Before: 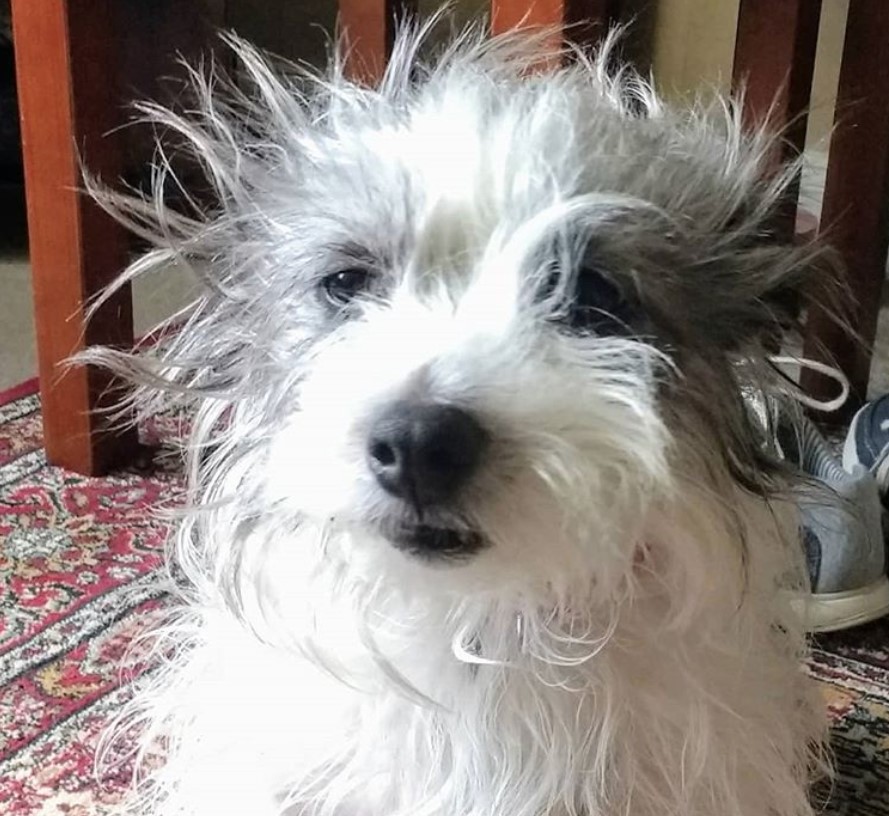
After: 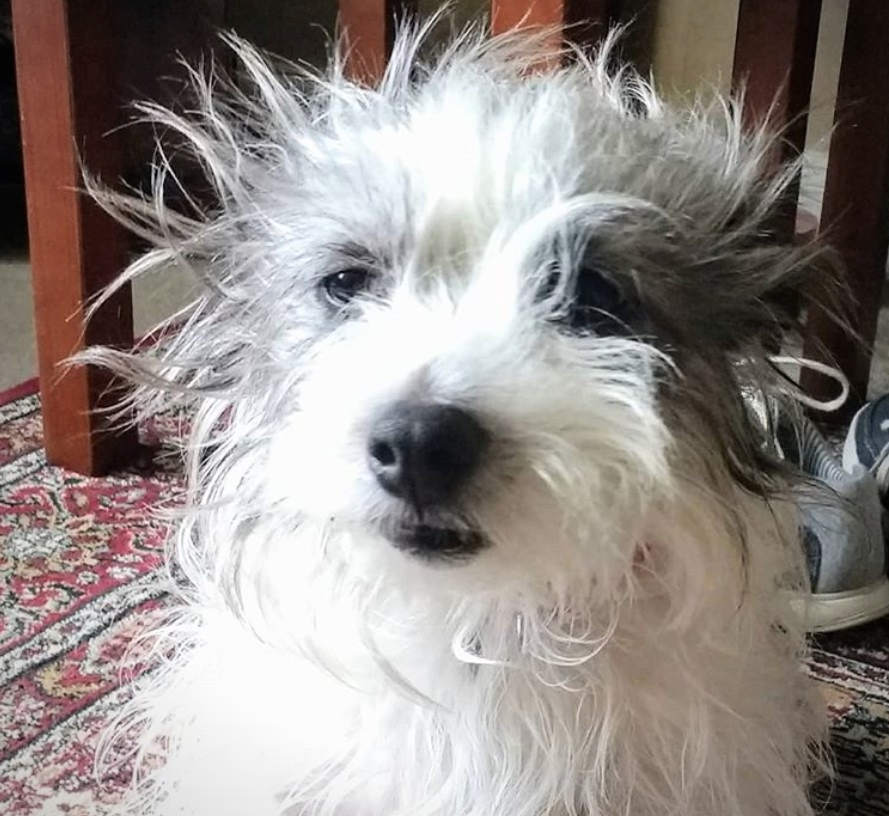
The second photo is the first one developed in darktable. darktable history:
contrast brightness saturation: contrast 0.15, brightness 0.047
vignetting: fall-off radius 63.54%, unbound false
